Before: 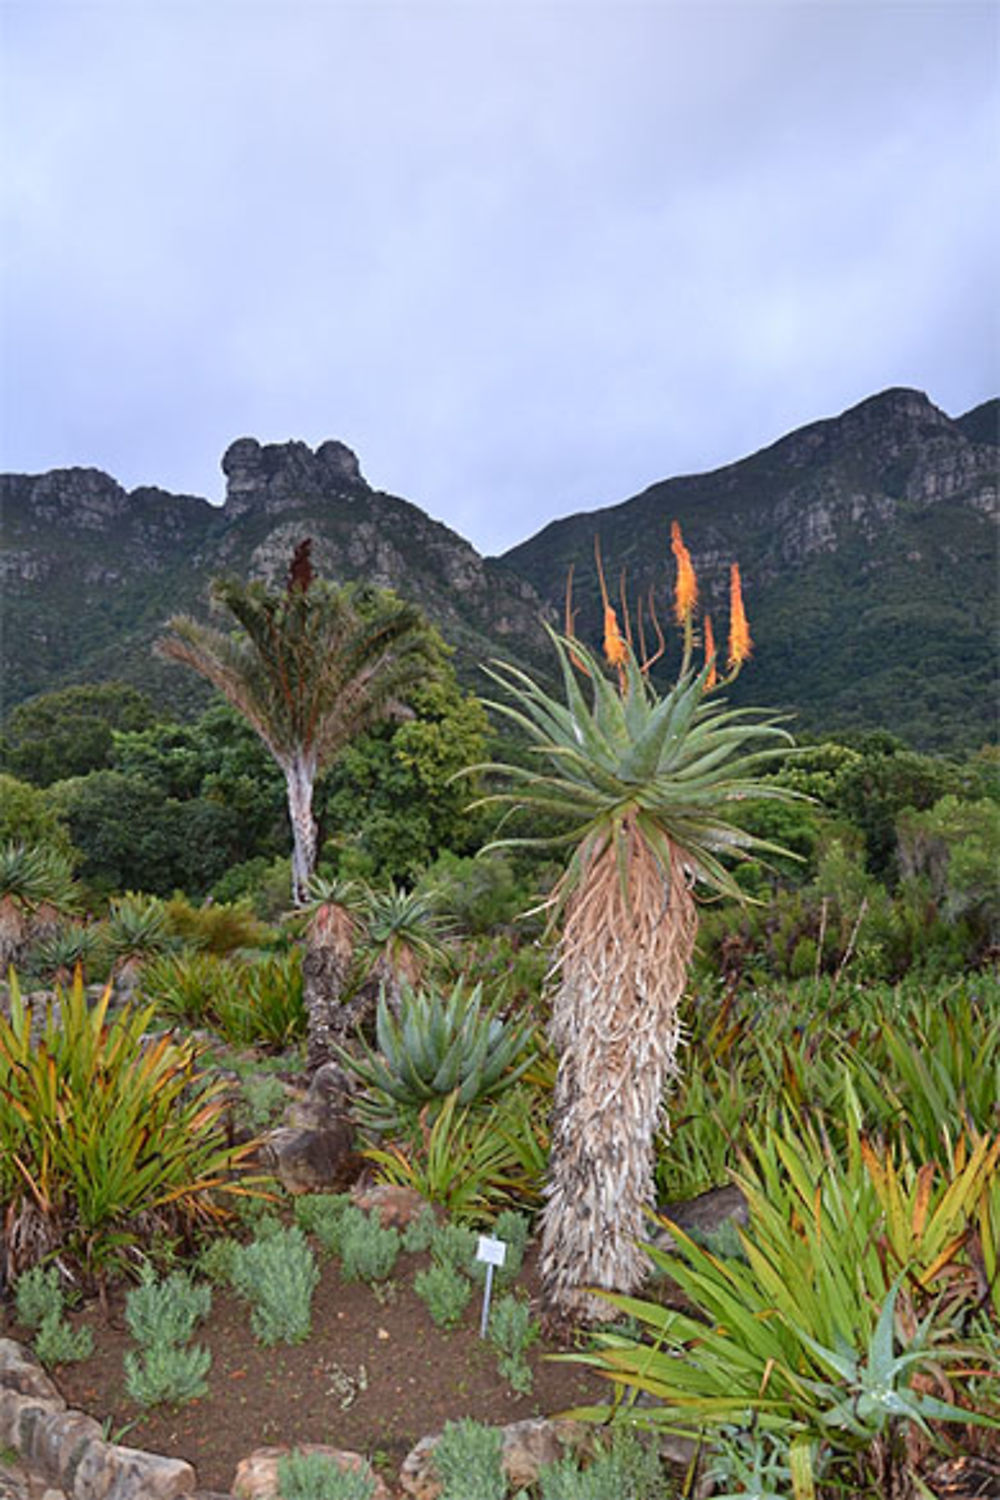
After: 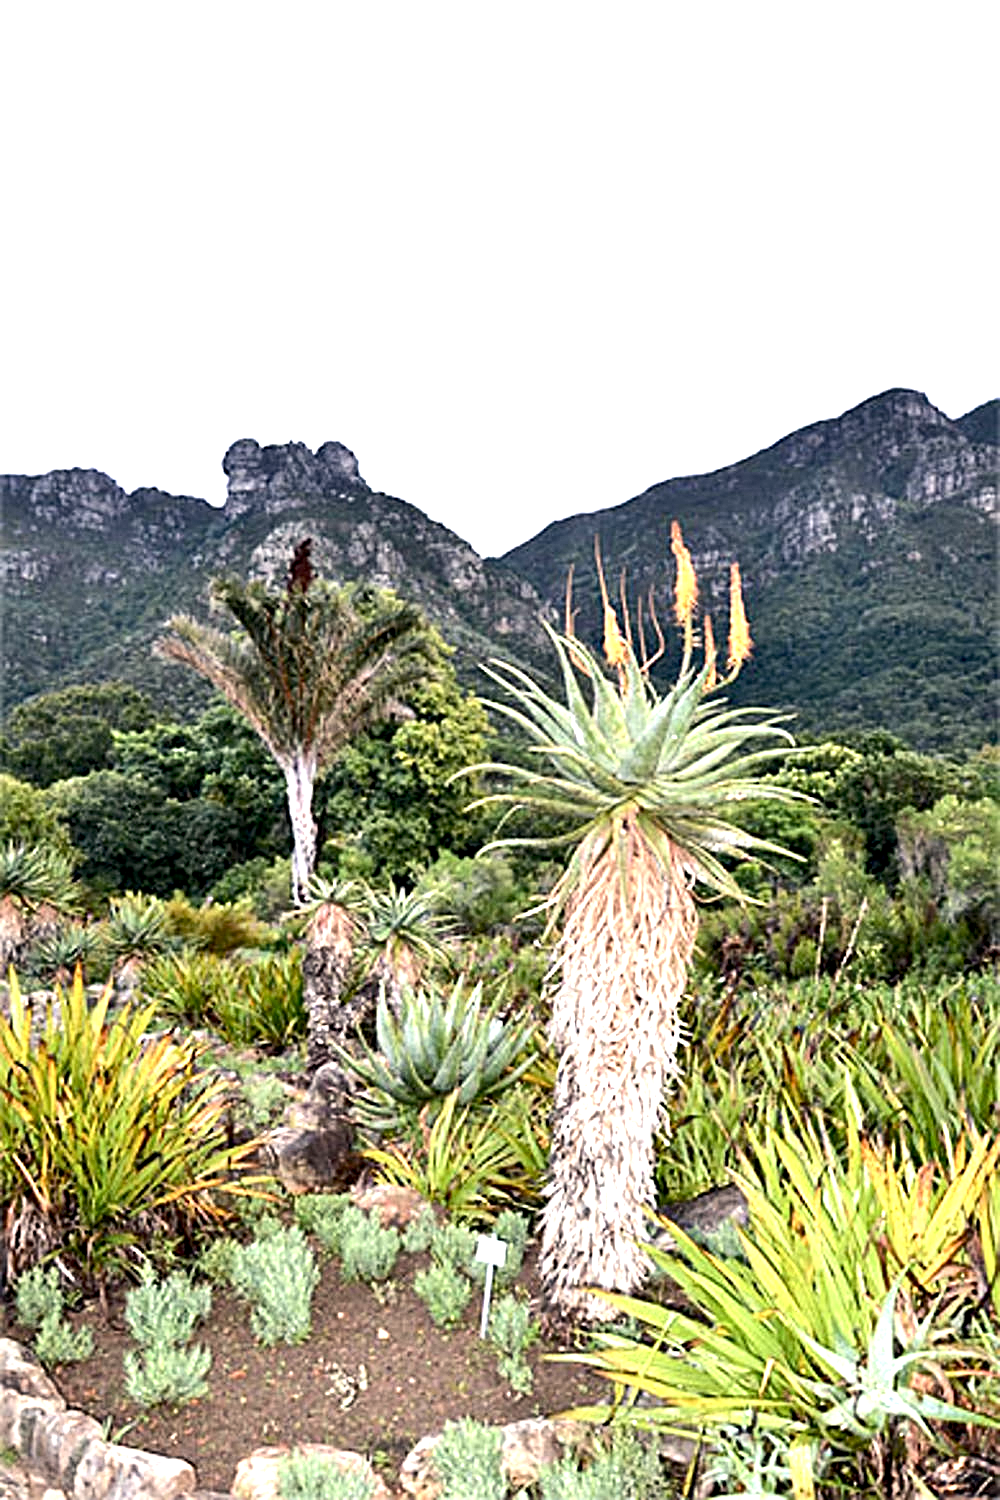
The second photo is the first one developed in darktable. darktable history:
tone equalizer: -8 EV -0.75 EV, -7 EV -0.7 EV, -6 EV -0.6 EV, -5 EV -0.4 EV, -3 EV 0.4 EV, -2 EV 0.6 EV, -1 EV 0.7 EV, +0 EV 0.75 EV, edges refinement/feathering 500, mask exposure compensation -1.57 EV, preserve details no
exposure: black level correction 0.01, exposure 1 EV, compensate highlight preservation false
sharpen: on, module defaults
color correction: highlights a* 2.75, highlights b* 5, shadows a* -2.04, shadows b* -4.84, saturation 0.8
